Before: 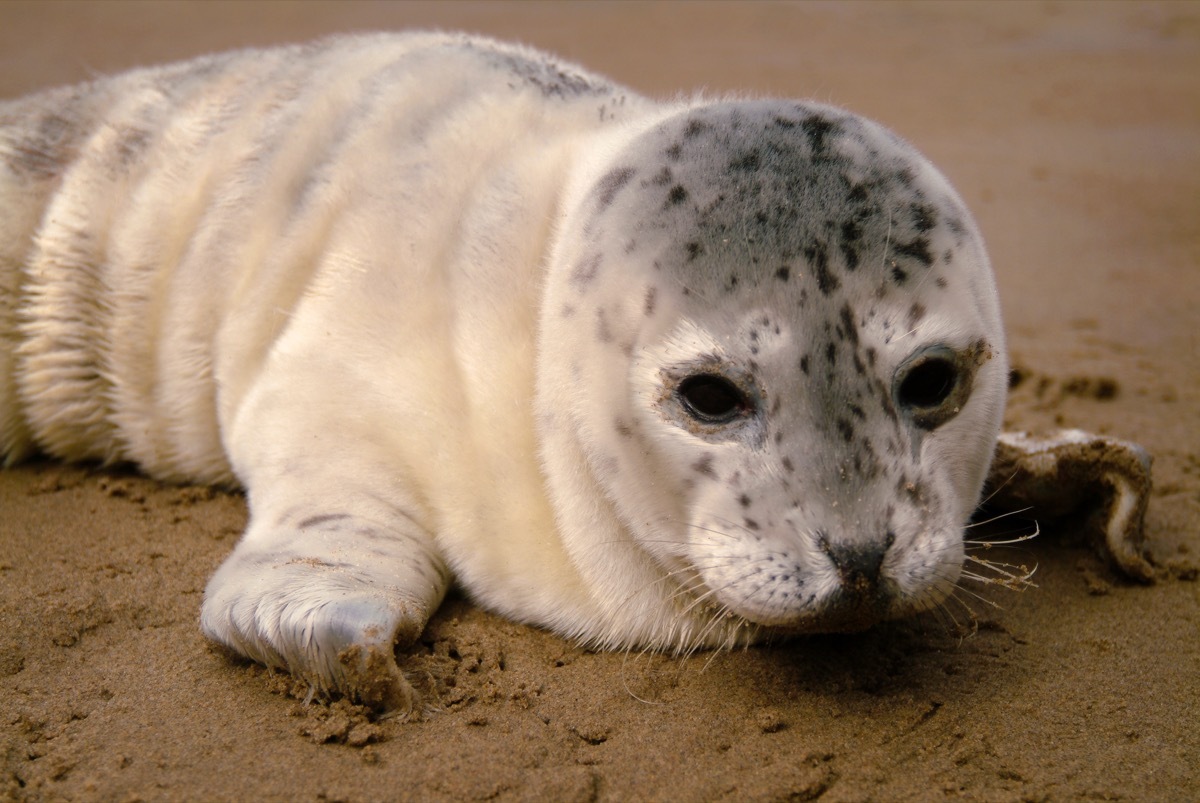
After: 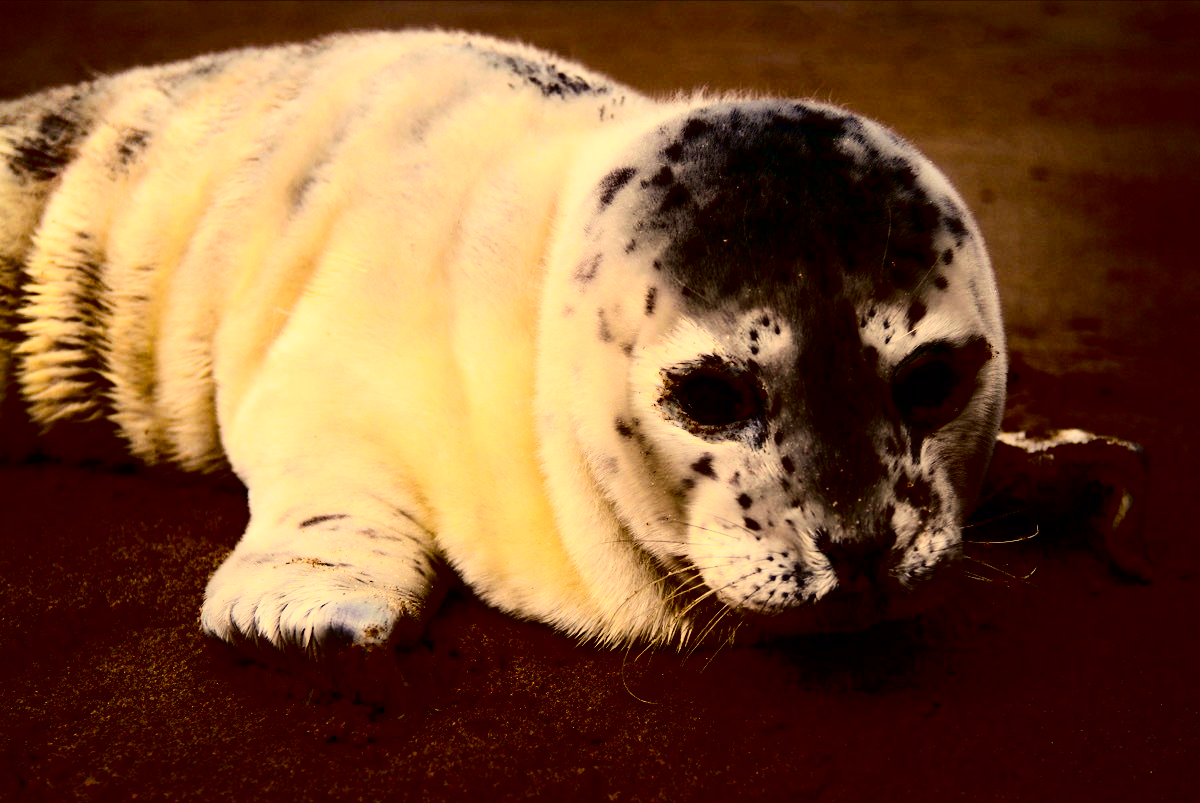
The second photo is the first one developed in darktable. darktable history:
color correction: highlights a* 1.39, highlights b* 17.11
contrast brightness saturation: contrast 0.767, brightness -0.992, saturation 0.983
